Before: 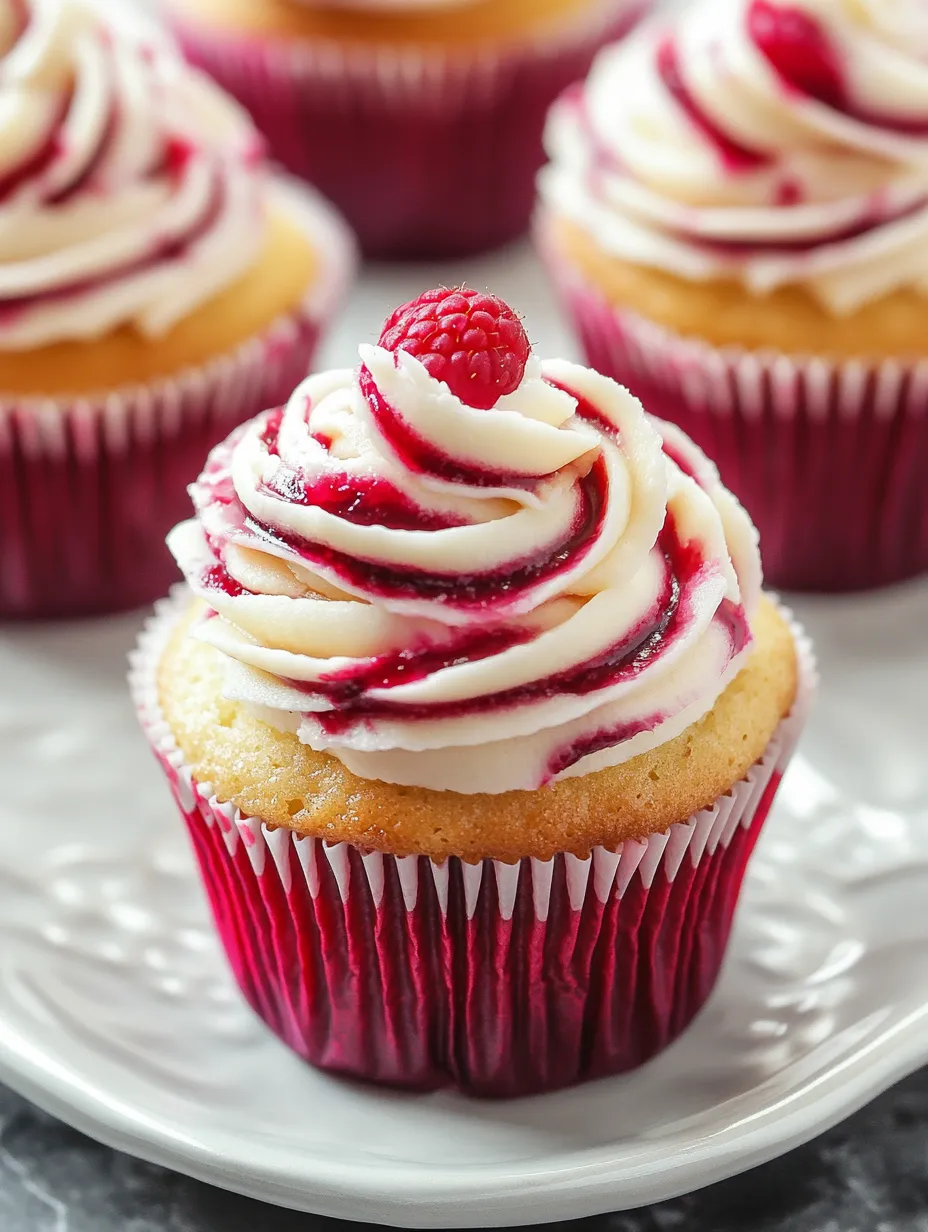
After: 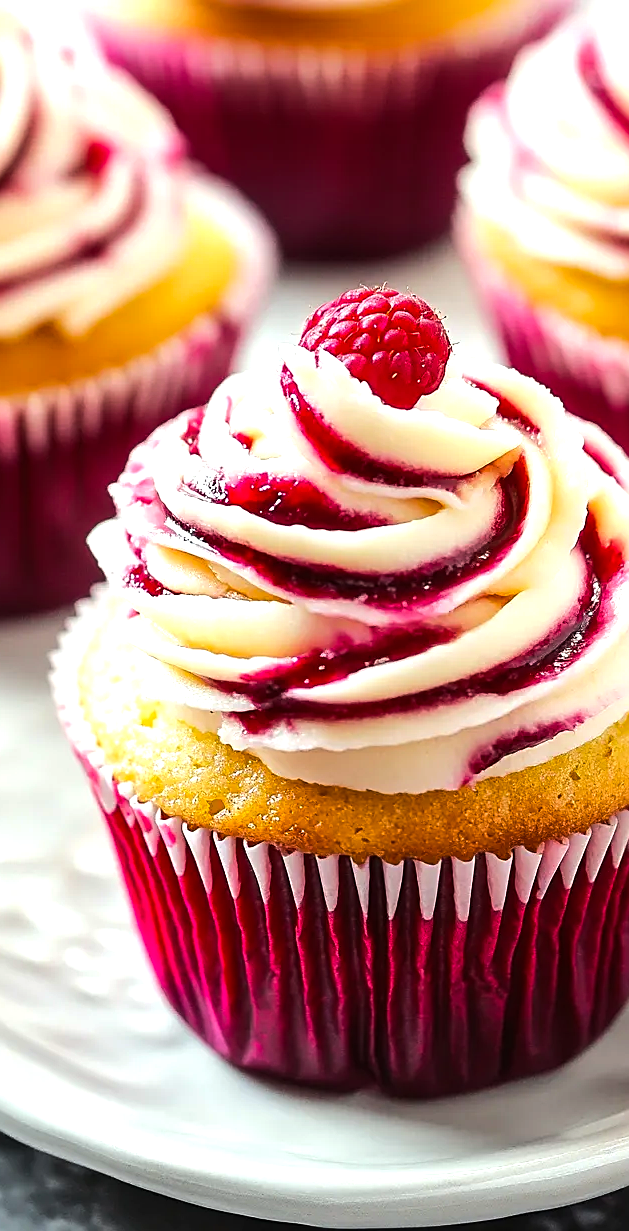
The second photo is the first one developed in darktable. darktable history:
crop and rotate: left 8.601%, right 23.581%
color zones: curves: ch2 [(0, 0.5) (0.143, 0.5) (0.286, 0.489) (0.415, 0.421) (0.571, 0.5) (0.714, 0.5) (0.857, 0.5) (1, 0.5)], mix 26.31%
color balance rgb: perceptual saturation grading › global saturation 19.588%, perceptual brilliance grading › highlights 17.204%, perceptual brilliance grading › mid-tones 31.02%, perceptual brilliance grading › shadows -31.133%, global vibrance 27.805%
sharpen: on, module defaults
